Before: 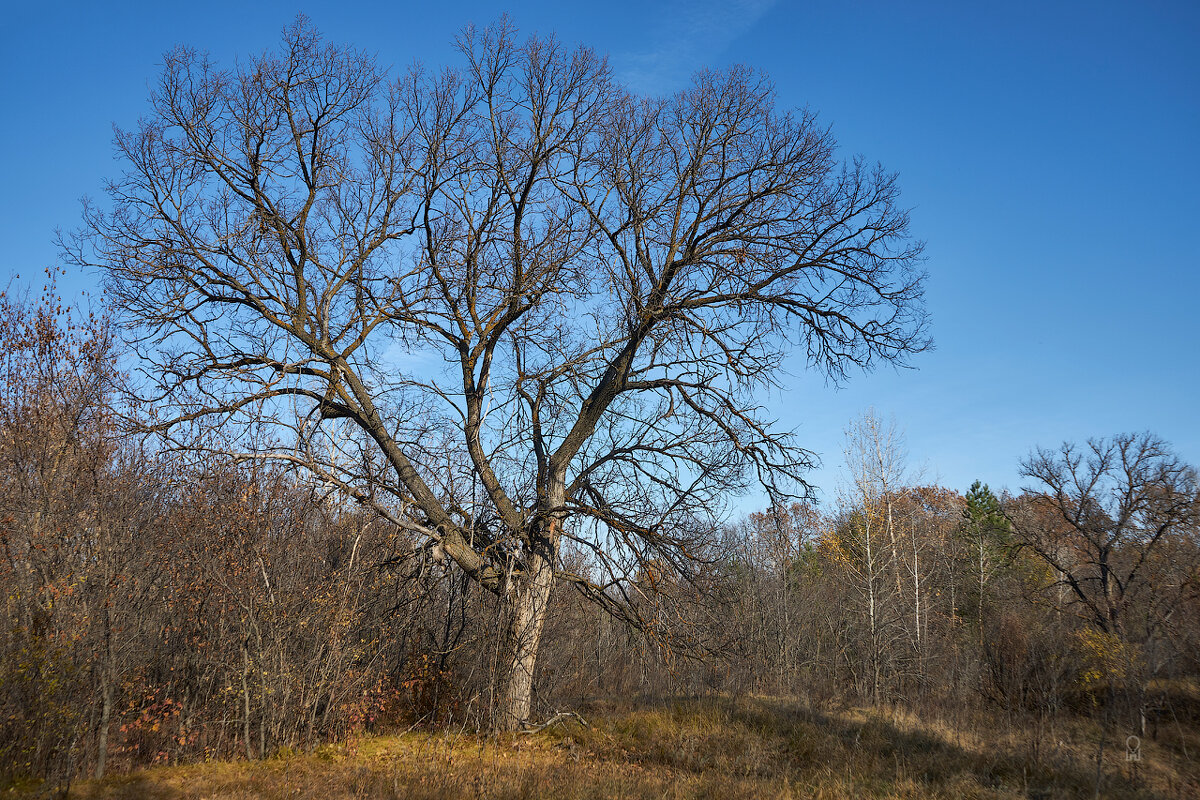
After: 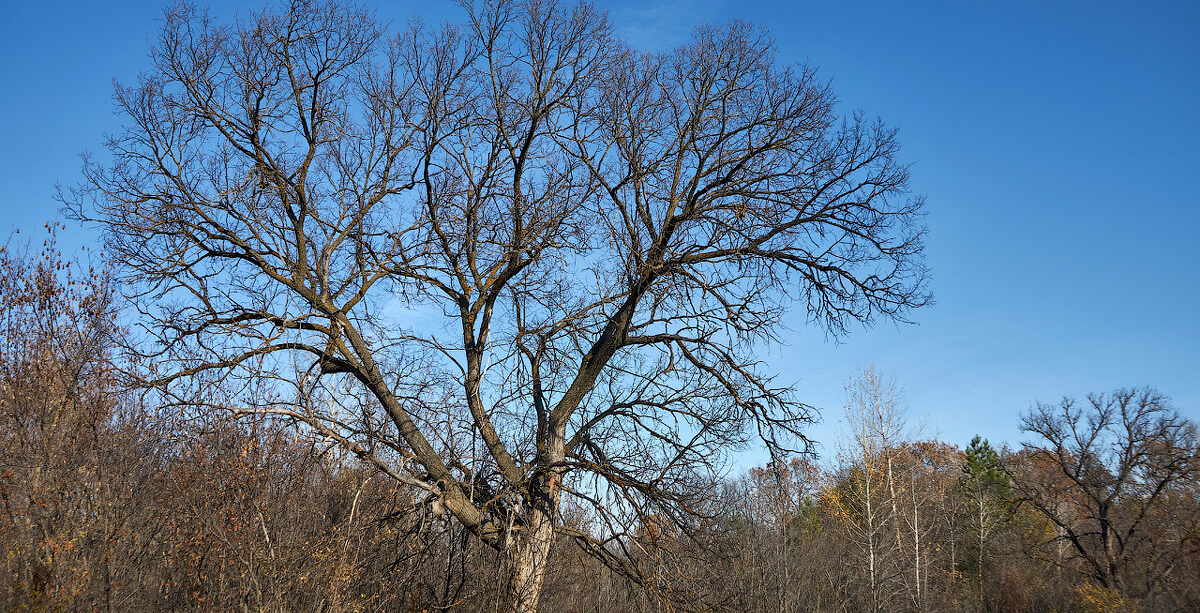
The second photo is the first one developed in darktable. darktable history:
crop: top 5.667%, bottom 17.637%
contrast equalizer: octaves 7, y [[0.6 ×6], [0.55 ×6], [0 ×6], [0 ×6], [0 ×6]], mix 0.15
